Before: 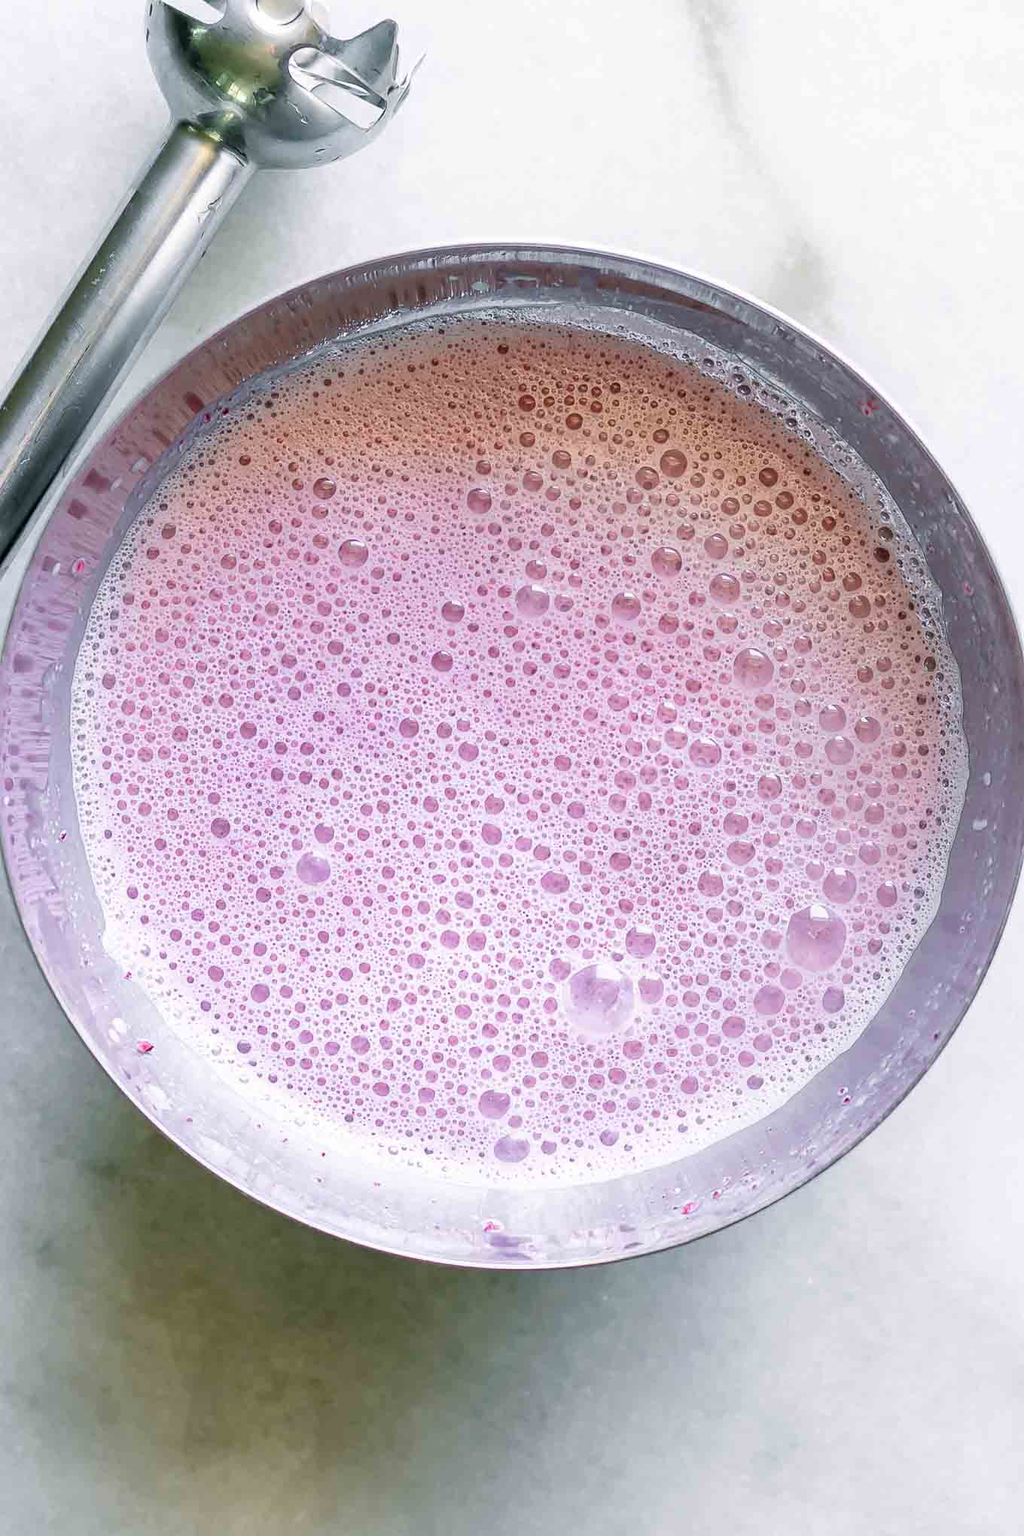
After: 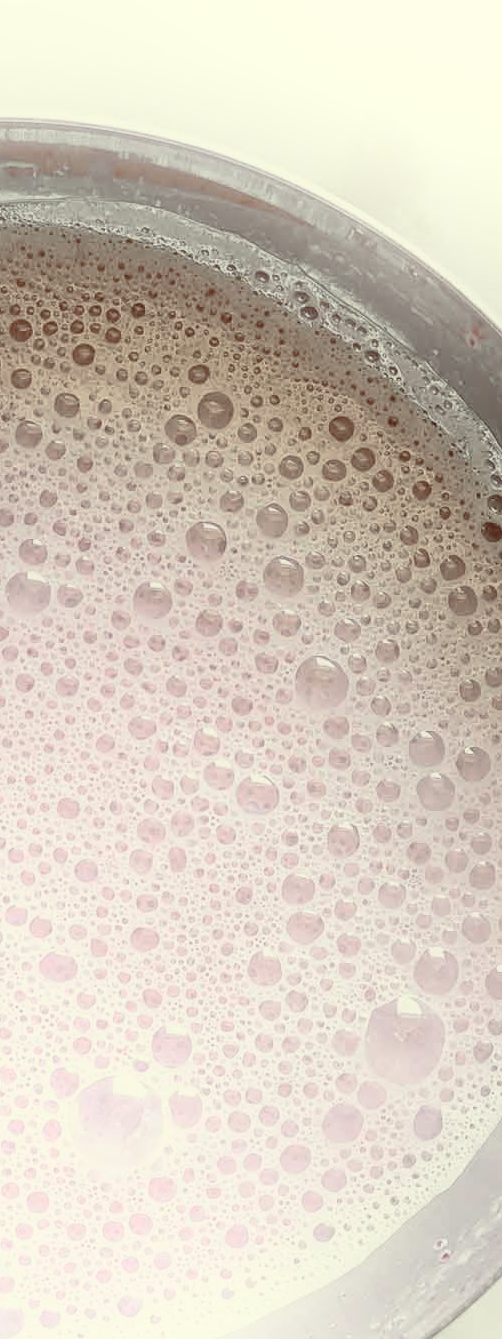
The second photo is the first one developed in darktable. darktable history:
crop and rotate: left 49.936%, top 10.094%, right 13.136%, bottom 24.256%
color balance rgb: shadows lift › luminance 1%, shadows lift › chroma 0.2%, shadows lift › hue 20°, power › luminance 1%, power › chroma 0.4%, power › hue 34°, highlights gain › luminance 0.8%, highlights gain › chroma 0.4%, highlights gain › hue 44°, global offset › chroma 0.4%, global offset › hue 34°, white fulcrum 0.08 EV, linear chroma grading › shadows -7%, linear chroma grading › highlights -7%, linear chroma grading › global chroma -10%, linear chroma grading › mid-tones -8%, perceptual saturation grading › global saturation -28%, perceptual saturation grading › highlights -20%, perceptual saturation grading › mid-tones -24%, perceptual saturation grading › shadows -24%, perceptual brilliance grading › global brilliance -1%, perceptual brilliance grading › highlights -1%, perceptual brilliance grading › mid-tones -1%, perceptual brilliance grading › shadows -1%, global vibrance -17%, contrast -6%
bloom: on, module defaults
color correction: highlights a* -5.94, highlights b* 11.19
